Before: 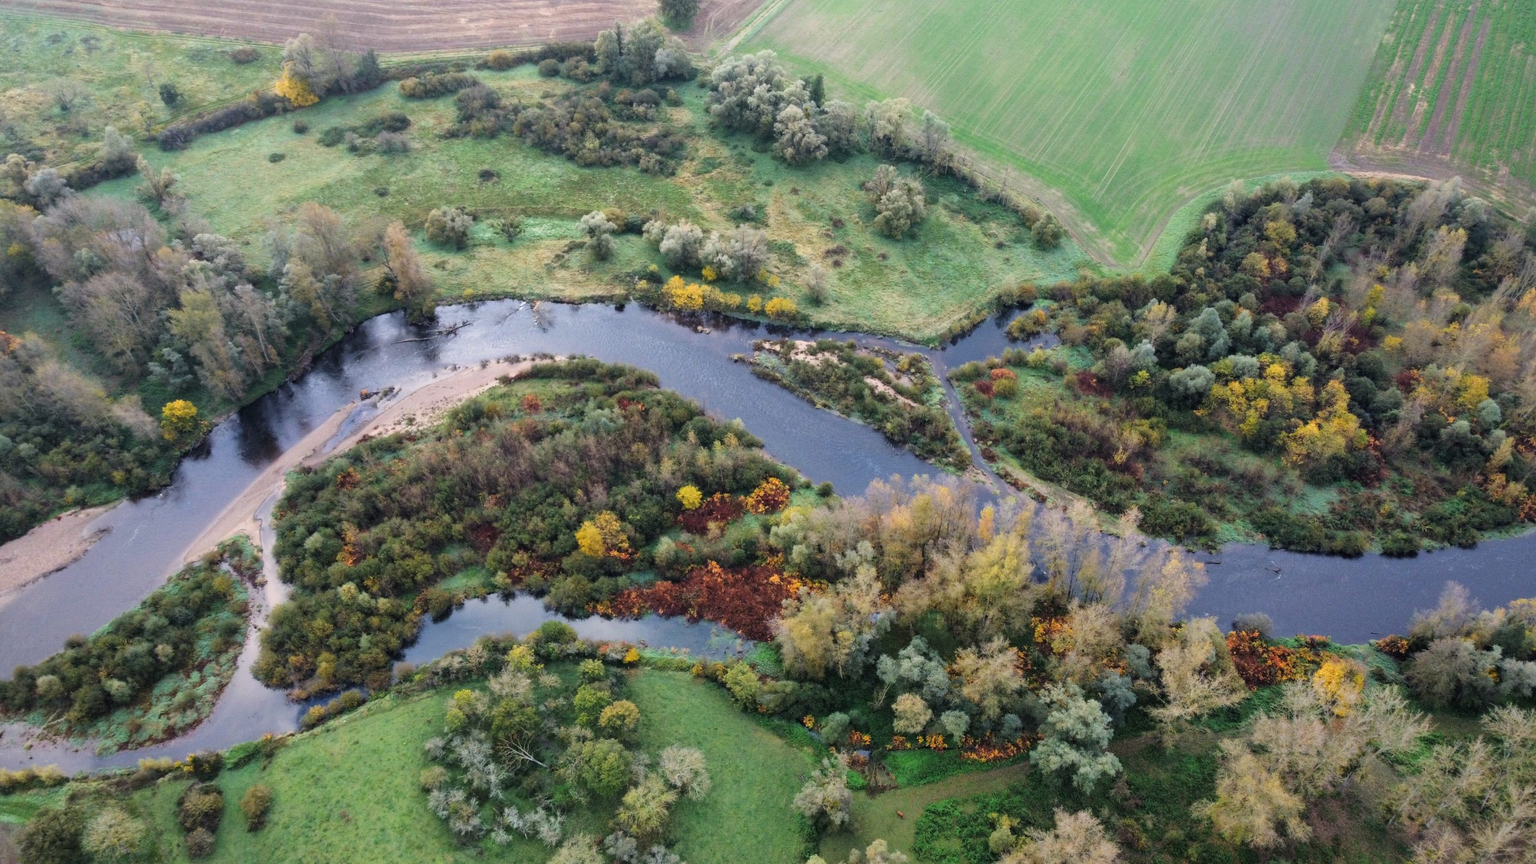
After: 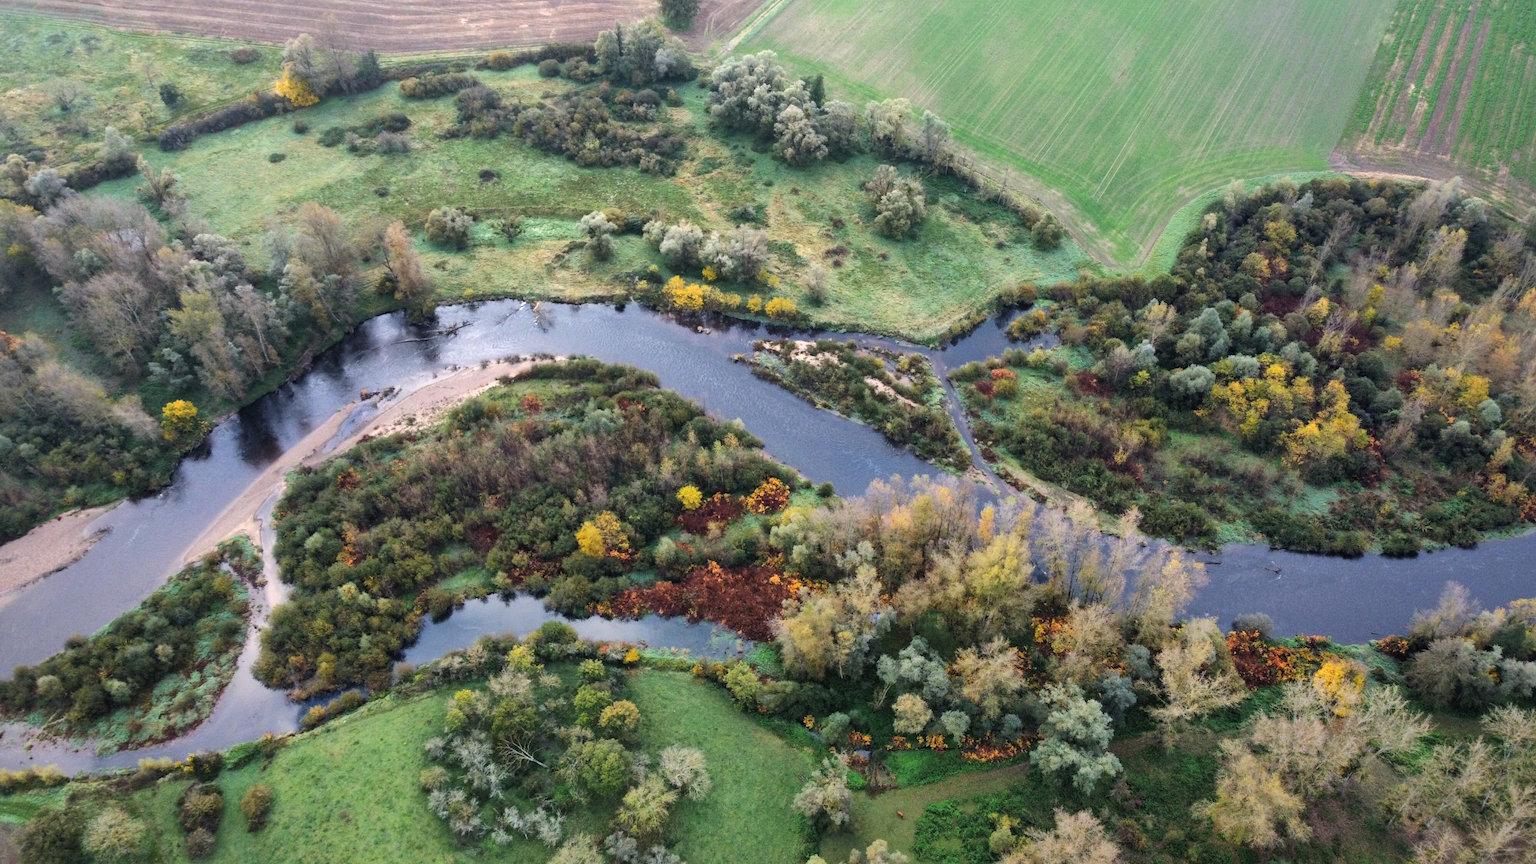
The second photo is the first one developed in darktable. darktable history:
tone equalizer: -8 EV -0.417 EV, -7 EV -0.389 EV, -6 EV -0.333 EV, -5 EV -0.222 EV, -3 EV 0.222 EV, -2 EV 0.333 EV, -1 EV 0.389 EV, +0 EV 0.417 EV, edges refinement/feathering 500, mask exposure compensation -1.57 EV, preserve details no
shadows and highlights: on, module defaults
base curve: curves: ch0 [(0, 0) (0.303, 0.277) (1, 1)]
